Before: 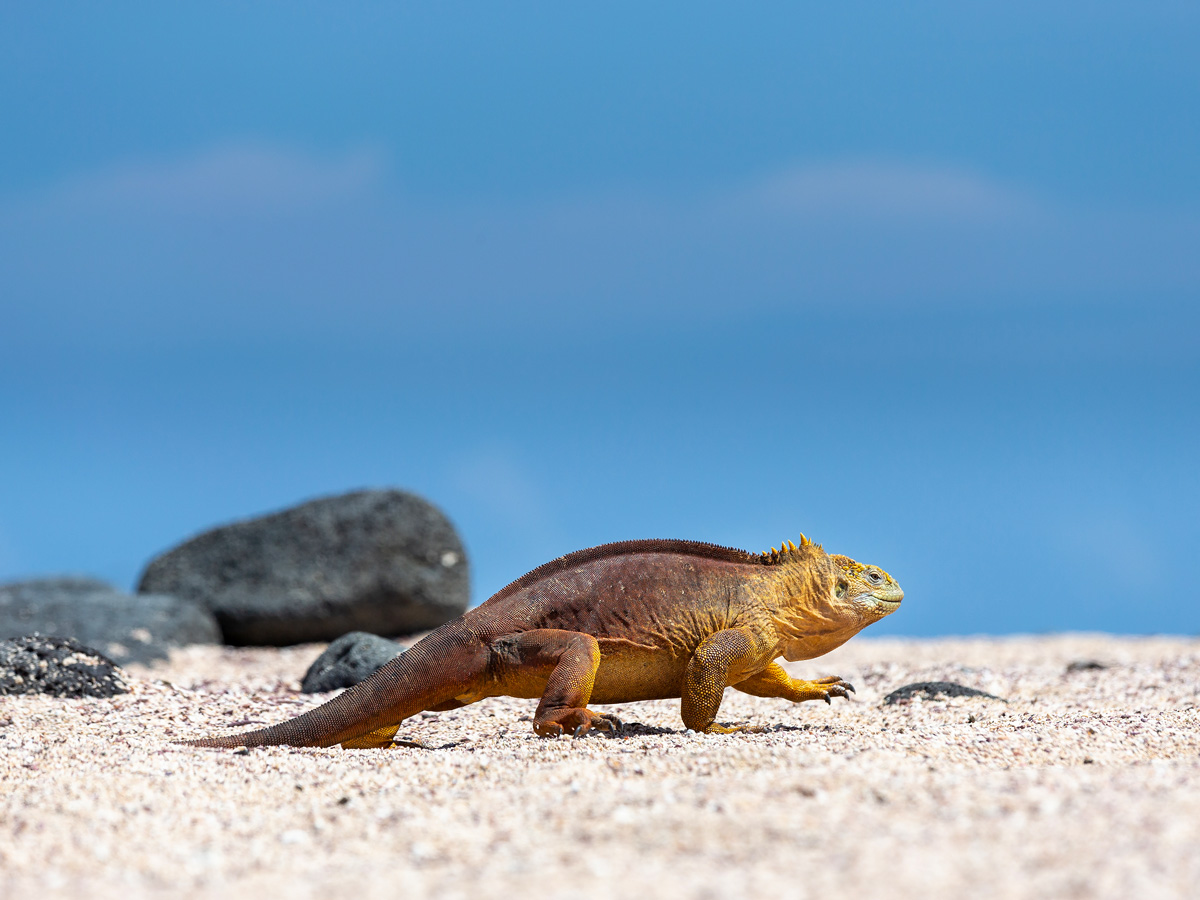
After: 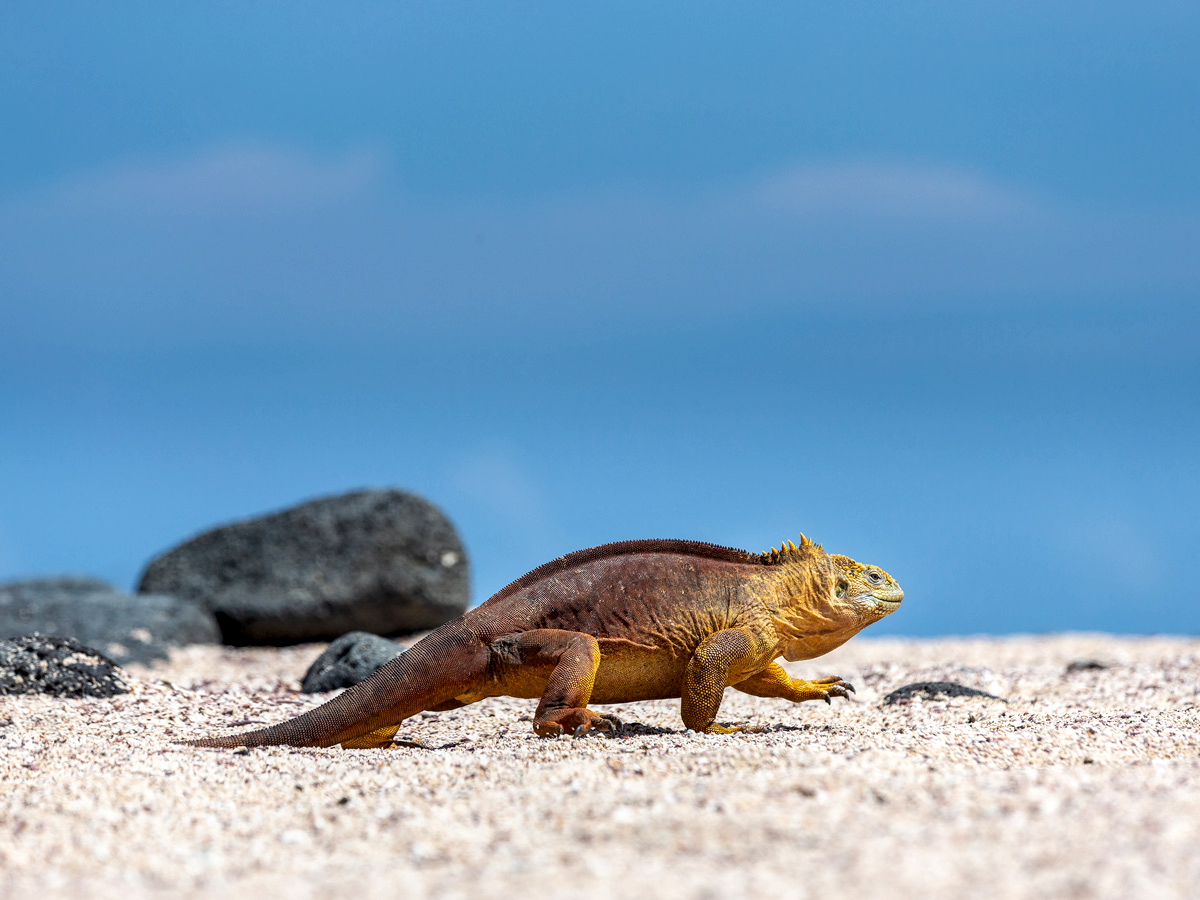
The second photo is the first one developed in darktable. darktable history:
local contrast: shadows 94%, midtone range 0.495
